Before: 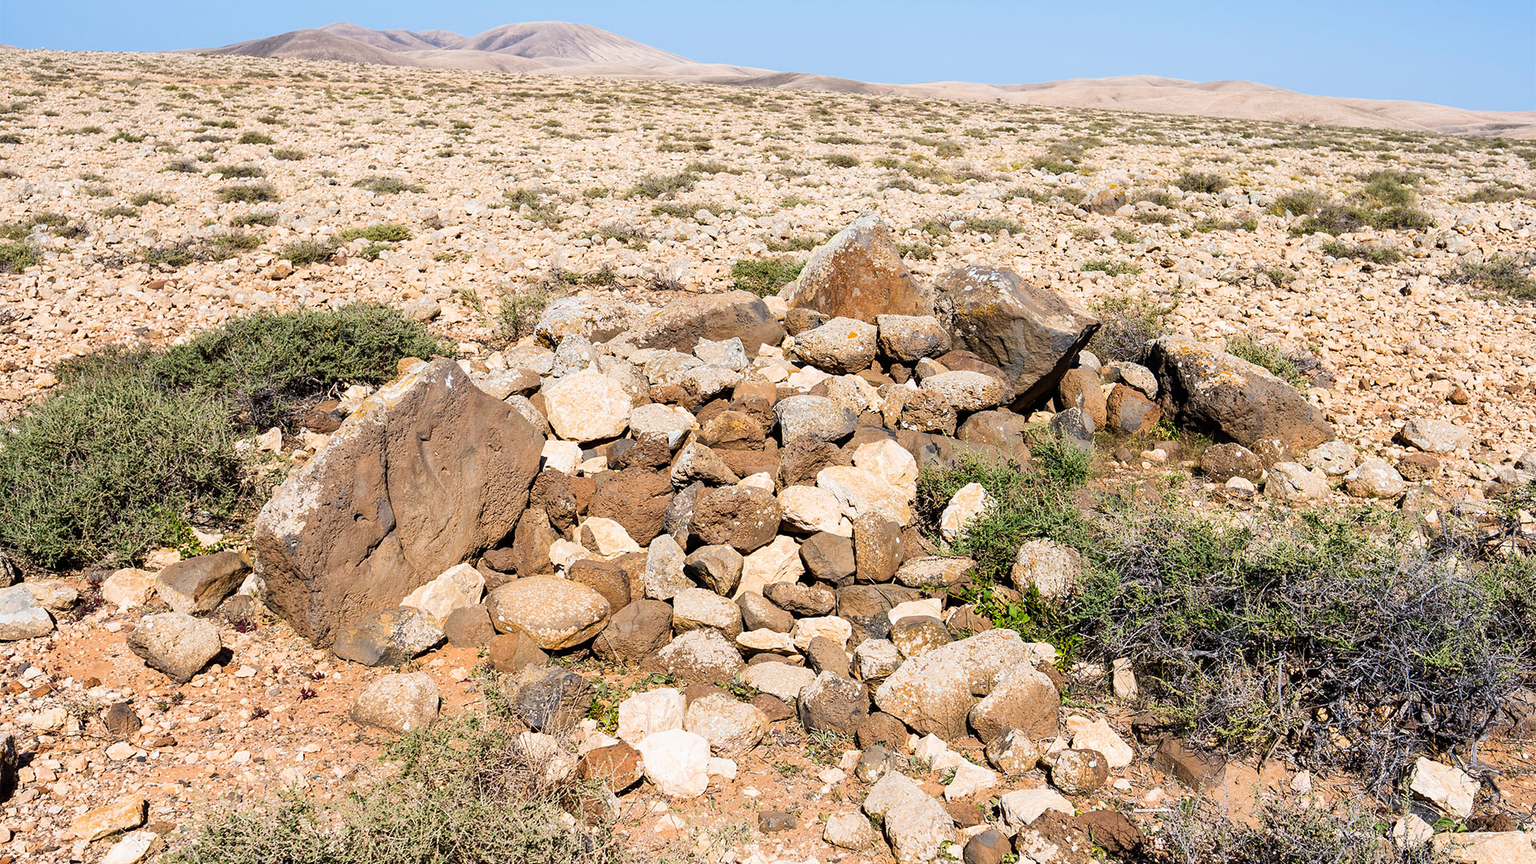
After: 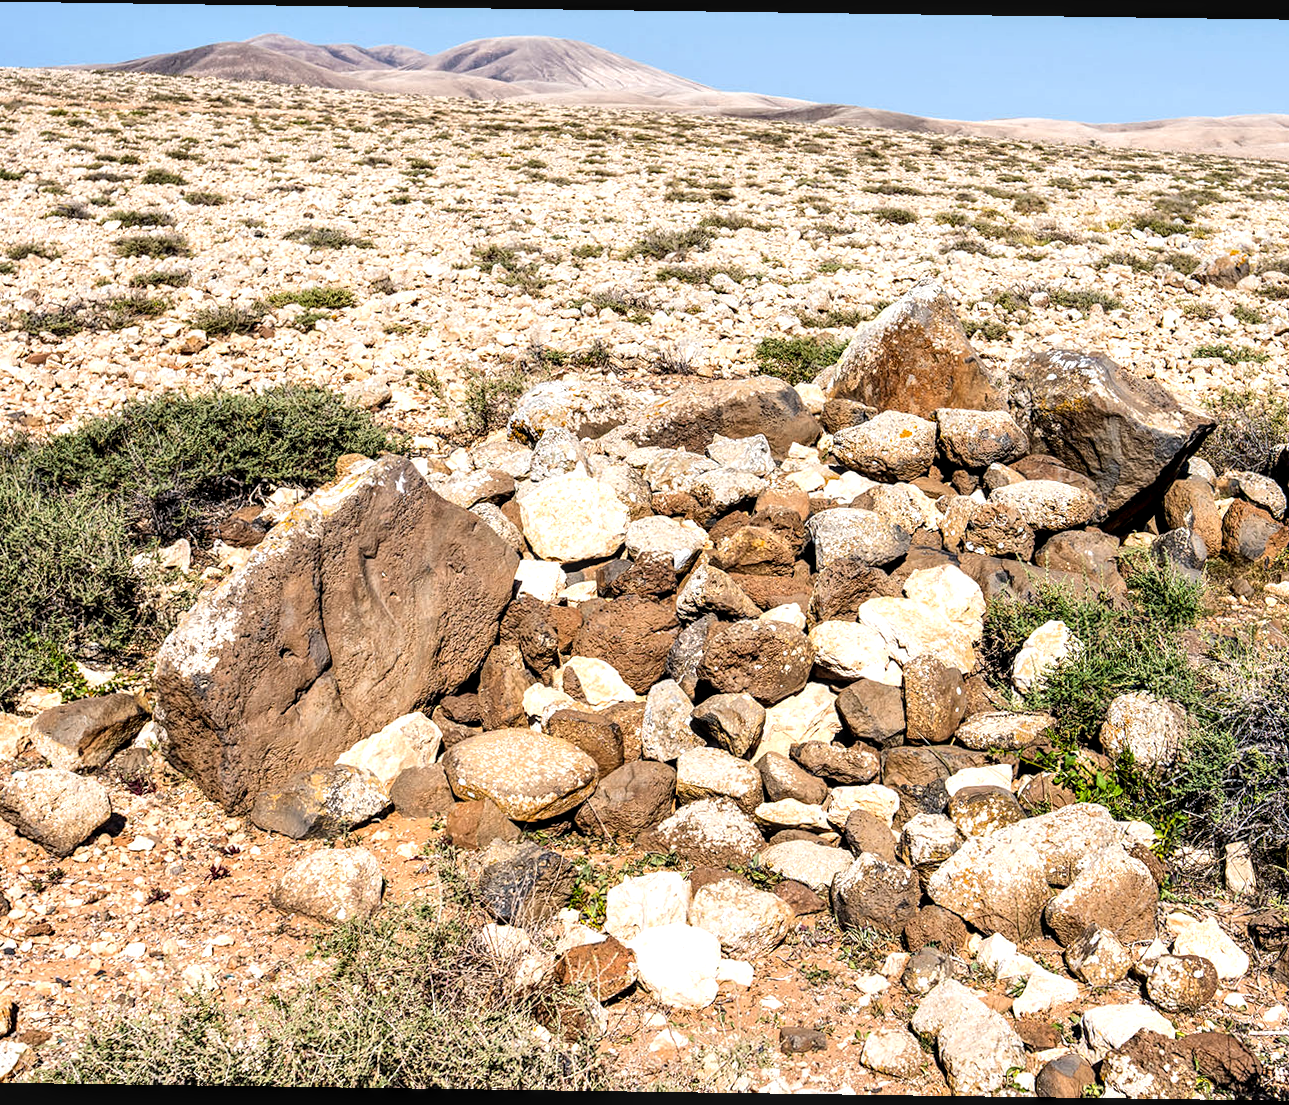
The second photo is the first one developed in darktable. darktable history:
tone equalizer: -8 EV -0.417 EV, -7 EV -0.389 EV, -6 EV -0.333 EV, -5 EV -0.222 EV, -3 EV 0.222 EV, -2 EV 0.333 EV, -1 EV 0.389 EV, +0 EV 0.417 EV, edges refinement/feathering 500, mask exposure compensation -1.57 EV, preserve details no
local contrast: detail 150%
crop and rotate: left 8.786%, right 24.548%
rotate and perspective: rotation 0.8°, automatic cropping off
